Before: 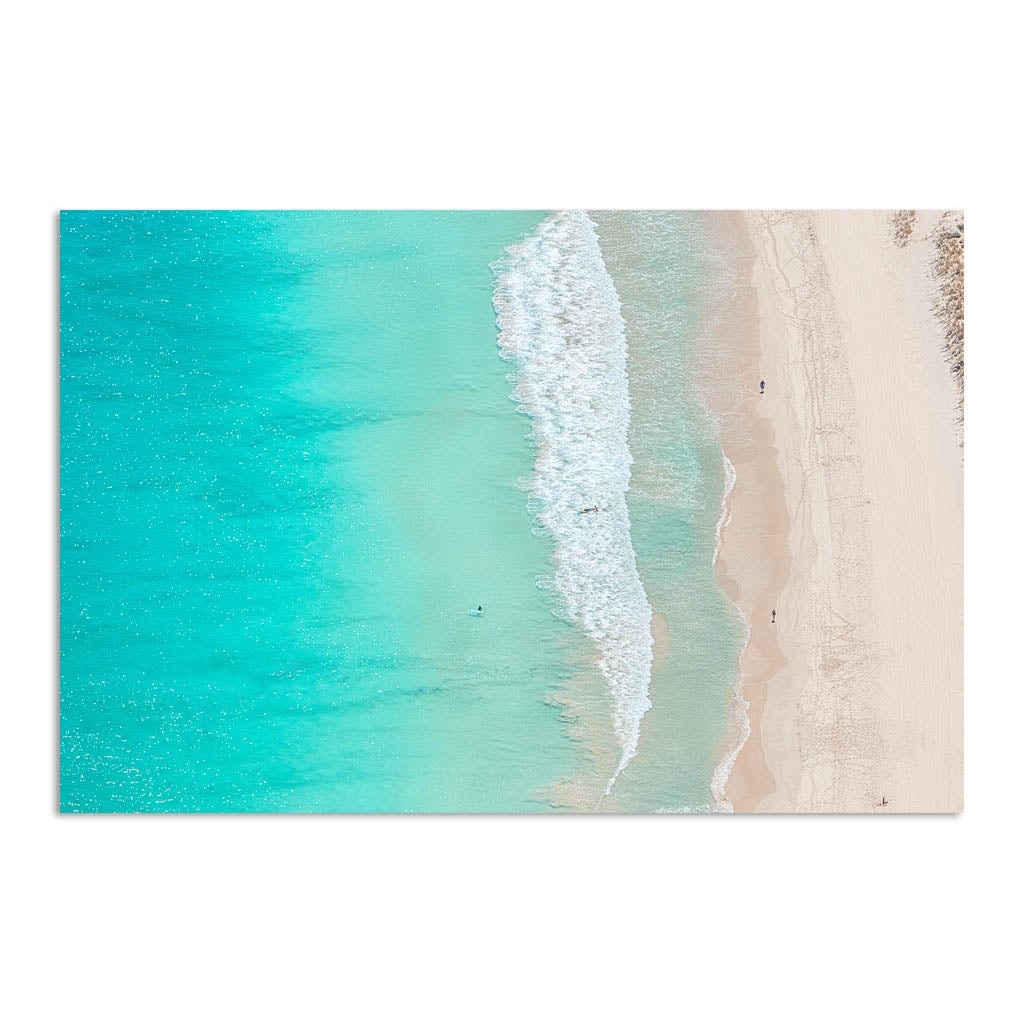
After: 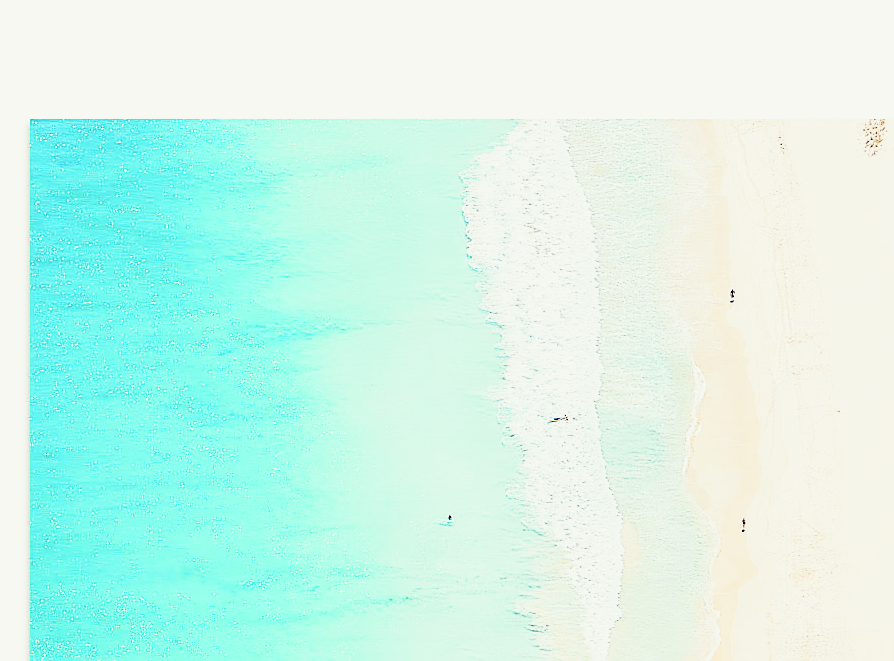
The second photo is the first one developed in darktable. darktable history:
white balance: emerald 1
split-toning: shadows › saturation 0.2
exposure: exposure 0.935 EV, compensate highlight preservation false
crop: left 3.015%, top 8.969%, right 9.647%, bottom 26.457%
tone curve: curves: ch0 [(0, 0.013) (0.129, 0.1) (0.327, 0.382) (0.489, 0.573) (0.66, 0.748) (0.858, 0.926) (1, 0.977)]; ch1 [(0, 0) (0.353, 0.344) (0.45, 0.46) (0.498, 0.498) (0.521, 0.512) (0.563, 0.559) (0.592, 0.585) (0.647, 0.68) (1, 1)]; ch2 [(0, 0) (0.333, 0.346) (0.375, 0.375) (0.427, 0.44) (0.476, 0.492) (0.511, 0.508) (0.528, 0.533) (0.579, 0.61) (0.612, 0.644) (0.66, 0.715) (1, 1)], color space Lab, independent channels, preserve colors none
filmic rgb: black relative exposure -7.5 EV, white relative exposure 5 EV, hardness 3.31, contrast 1.3, contrast in shadows safe
sharpen: radius 1.4, amount 1.25, threshold 0.7
